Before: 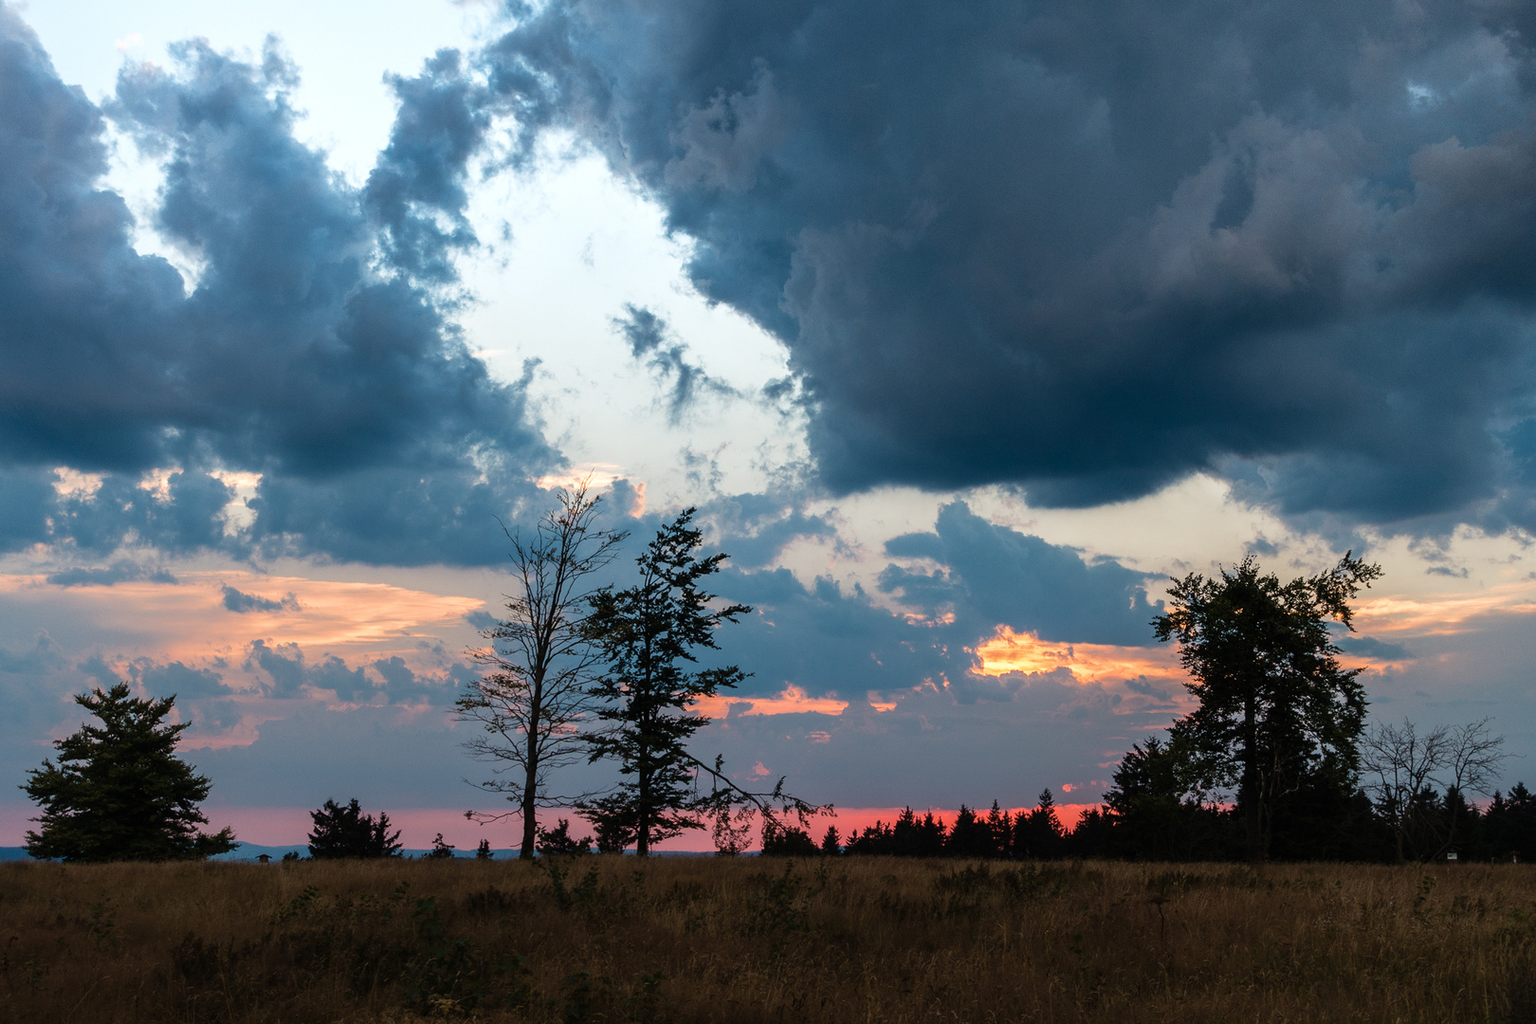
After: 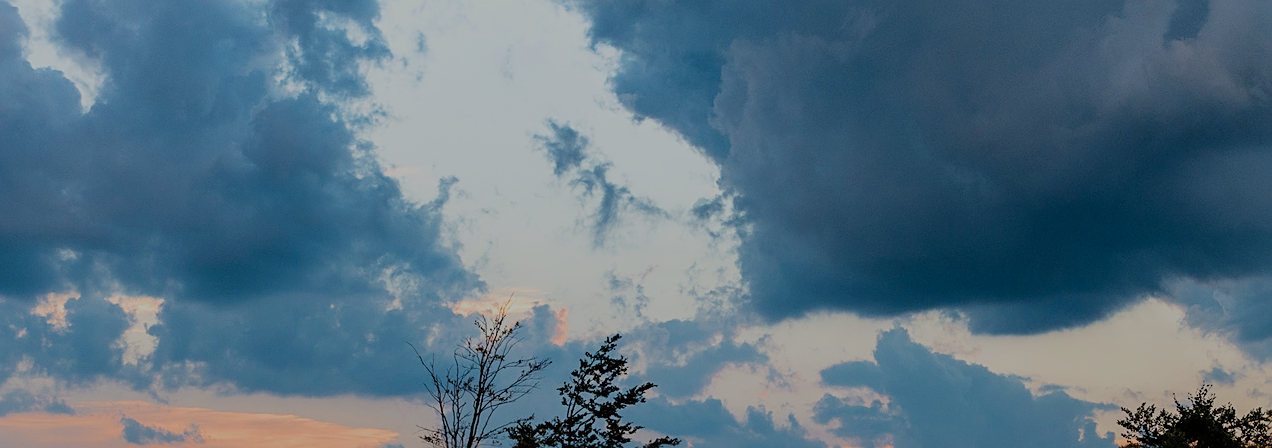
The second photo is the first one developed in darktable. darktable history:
color balance rgb: linear chroma grading › global chroma 0.812%, perceptual saturation grading › global saturation 10.588%, global vibrance 20%
filmic rgb: black relative exposure -8.02 EV, white relative exposure 8.06 EV, threshold 3.04 EV, hardness 2.45, latitude 9.79%, contrast 0.706, highlights saturation mix 8.81%, shadows ↔ highlights balance 2.1%, enable highlight reconstruction true
sharpen: on, module defaults
crop: left 6.979%, top 18.702%, right 14.448%, bottom 39.731%
